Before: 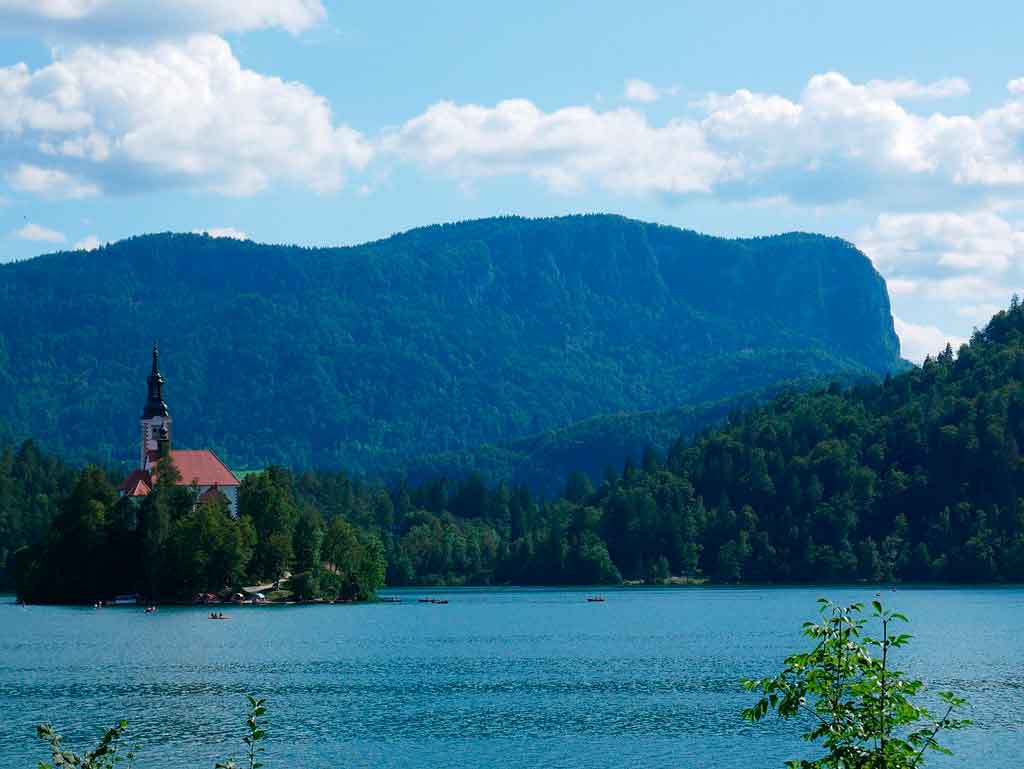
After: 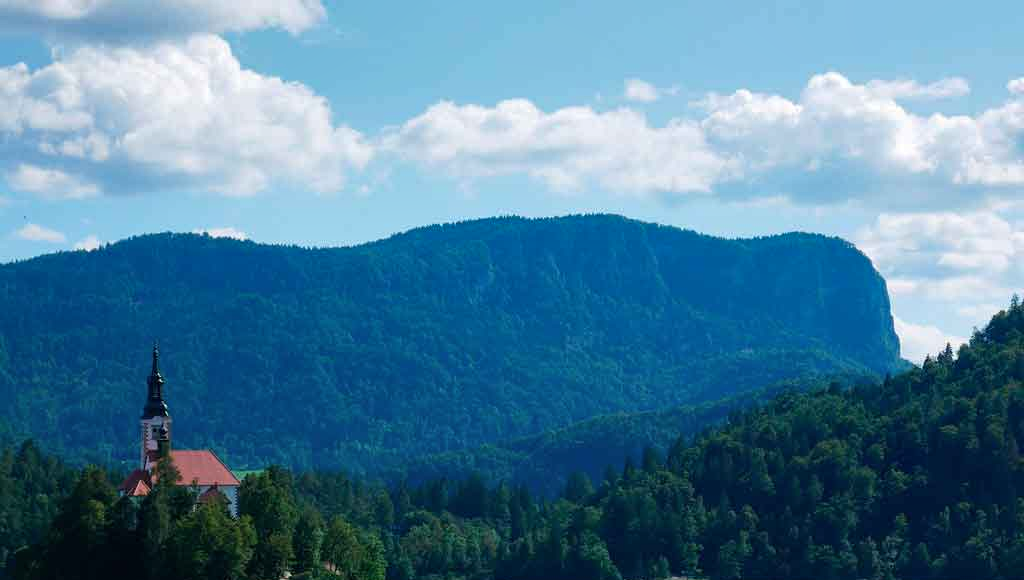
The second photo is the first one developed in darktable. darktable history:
crop: bottom 24.469%
shadows and highlights: shadows 24.75, highlights -48.31, soften with gaussian
